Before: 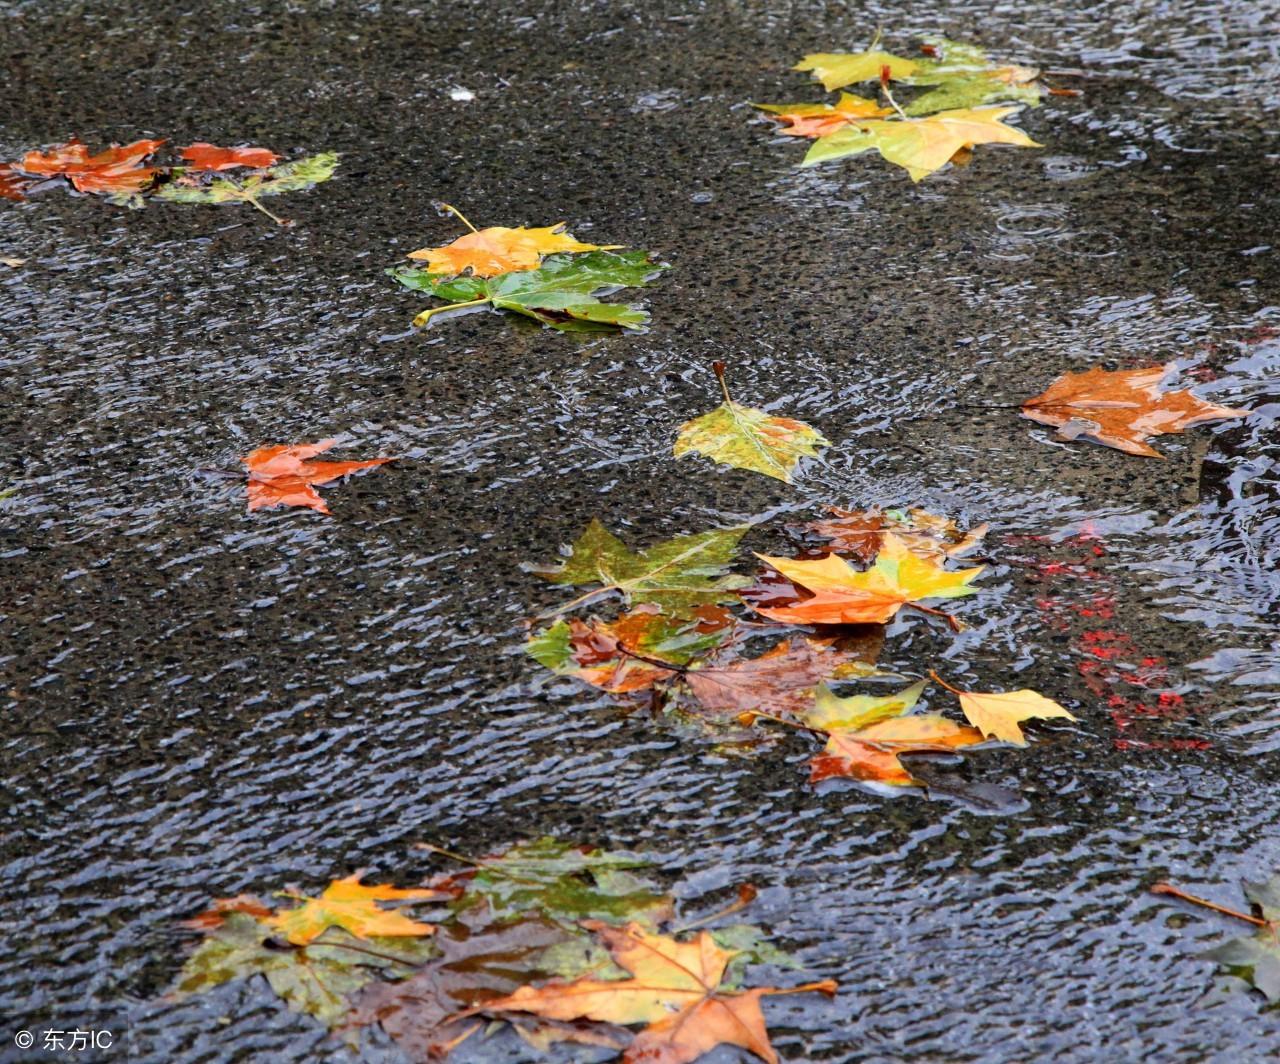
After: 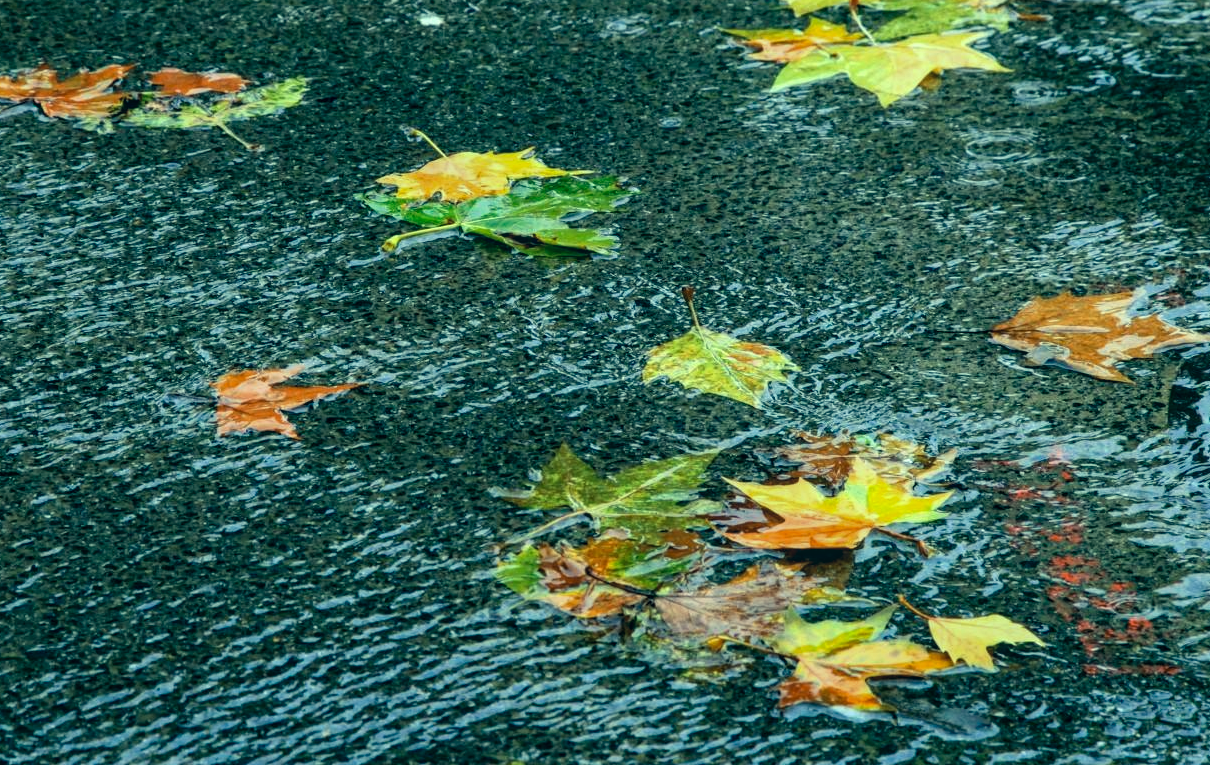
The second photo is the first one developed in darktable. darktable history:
color correction: highlights a* -19.32, highlights b* 9.8, shadows a* -20.21, shadows b* -10.45
crop: left 2.437%, top 7.092%, right 2.999%, bottom 20.367%
local contrast: on, module defaults
